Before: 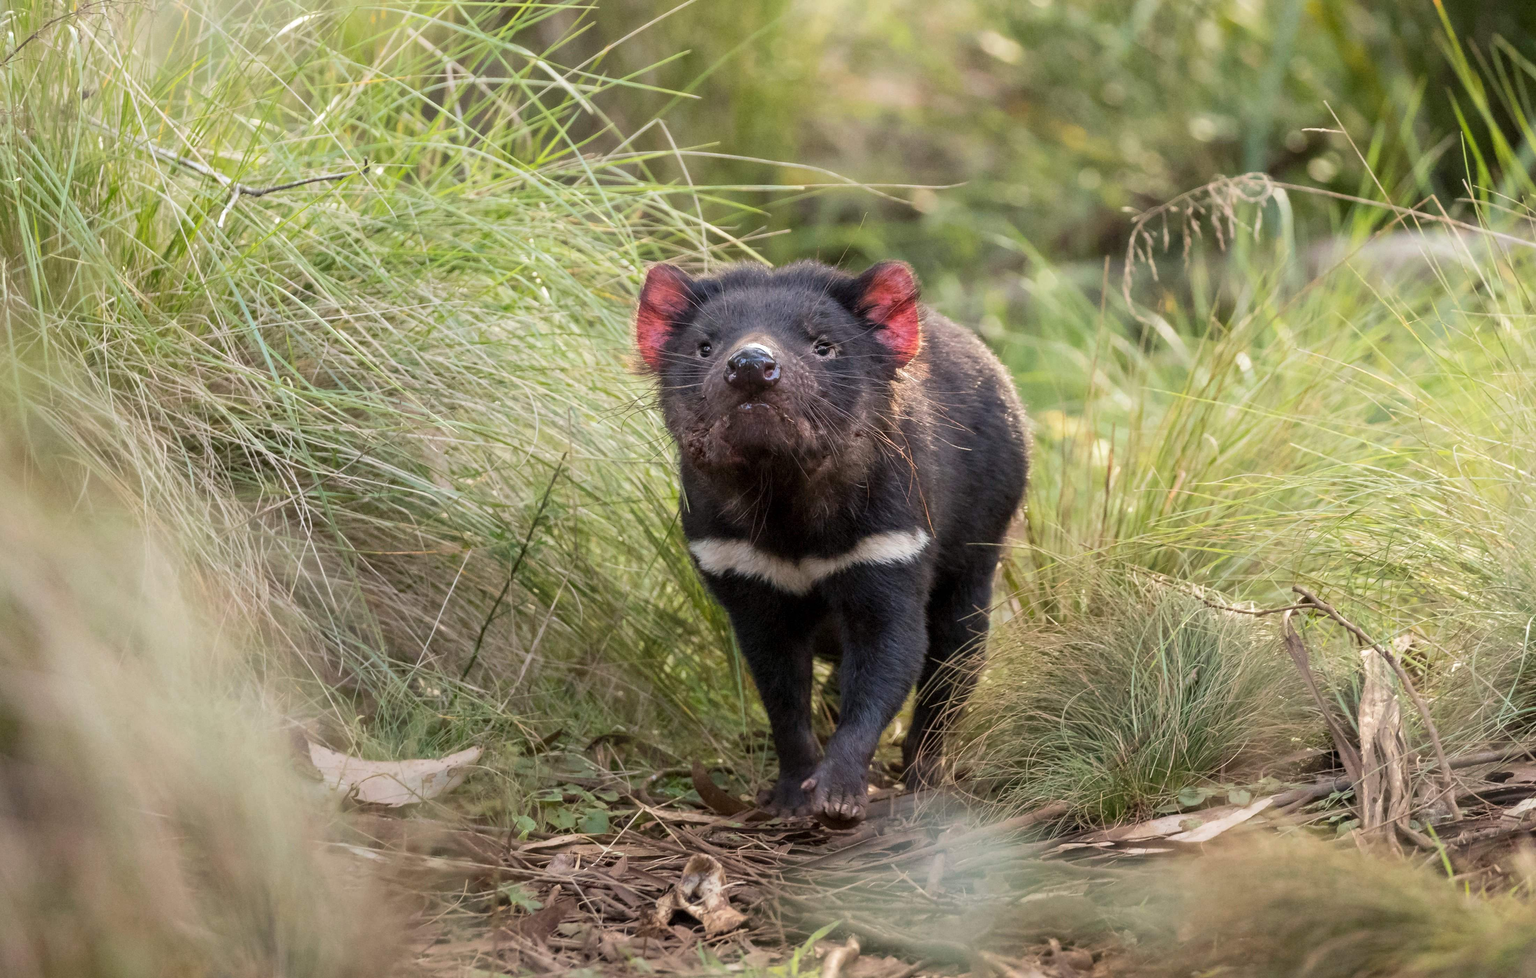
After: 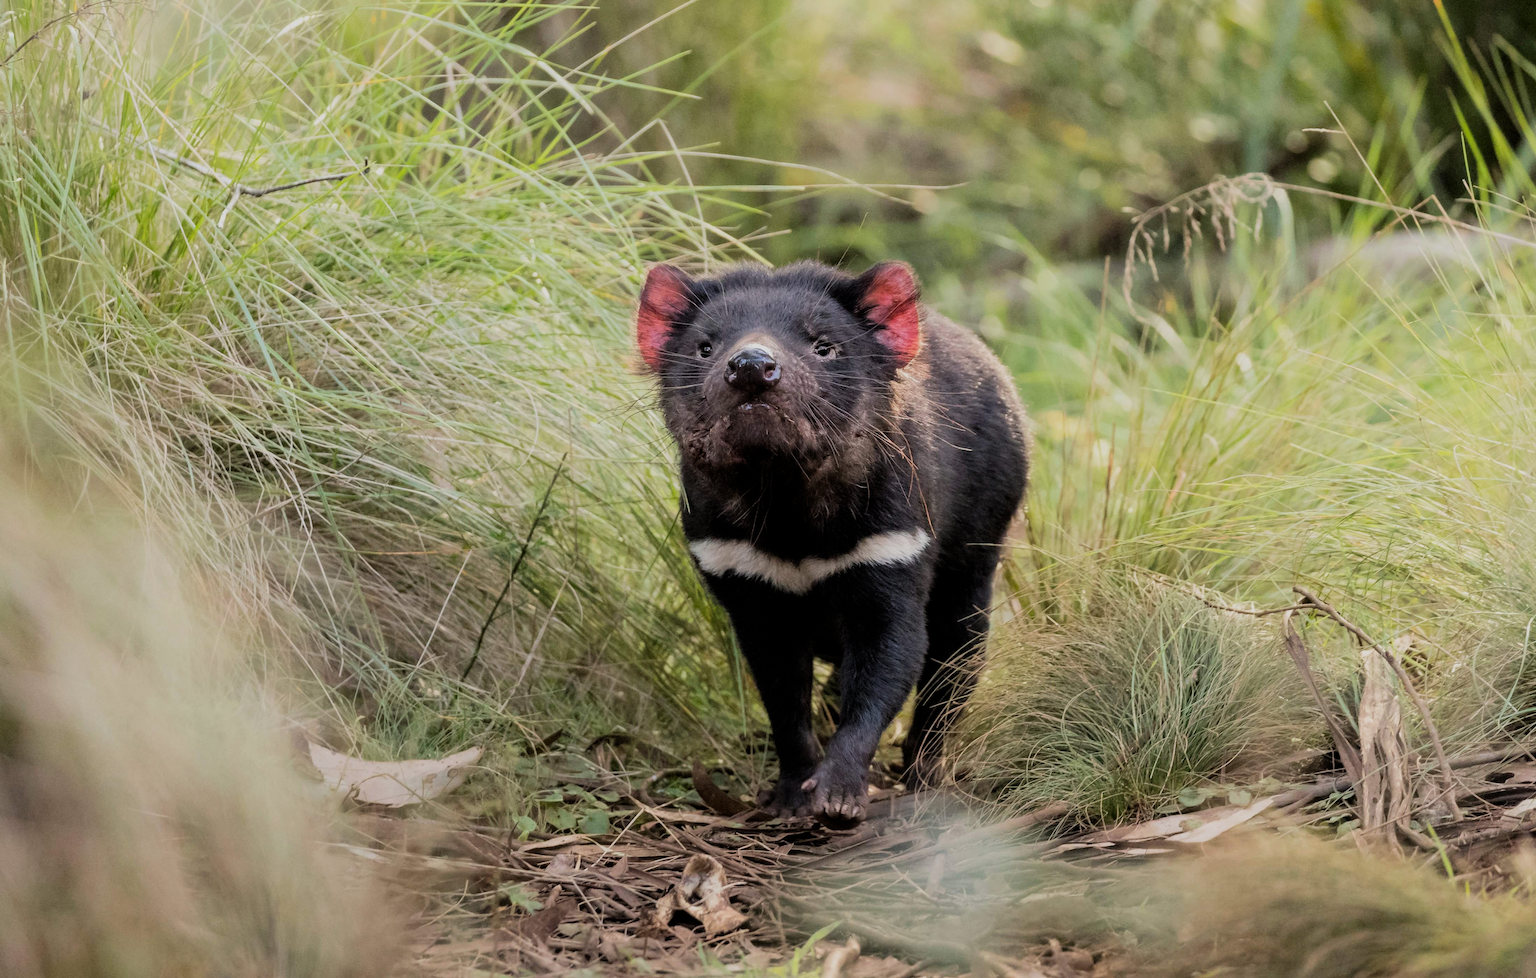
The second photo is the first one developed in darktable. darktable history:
filmic rgb: middle gray luminance 29.04%, black relative exposure -10.3 EV, white relative exposure 5.51 EV, target black luminance 0%, hardness 3.96, latitude 2.79%, contrast 1.12, highlights saturation mix 3.56%, shadows ↔ highlights balance 15.75%
